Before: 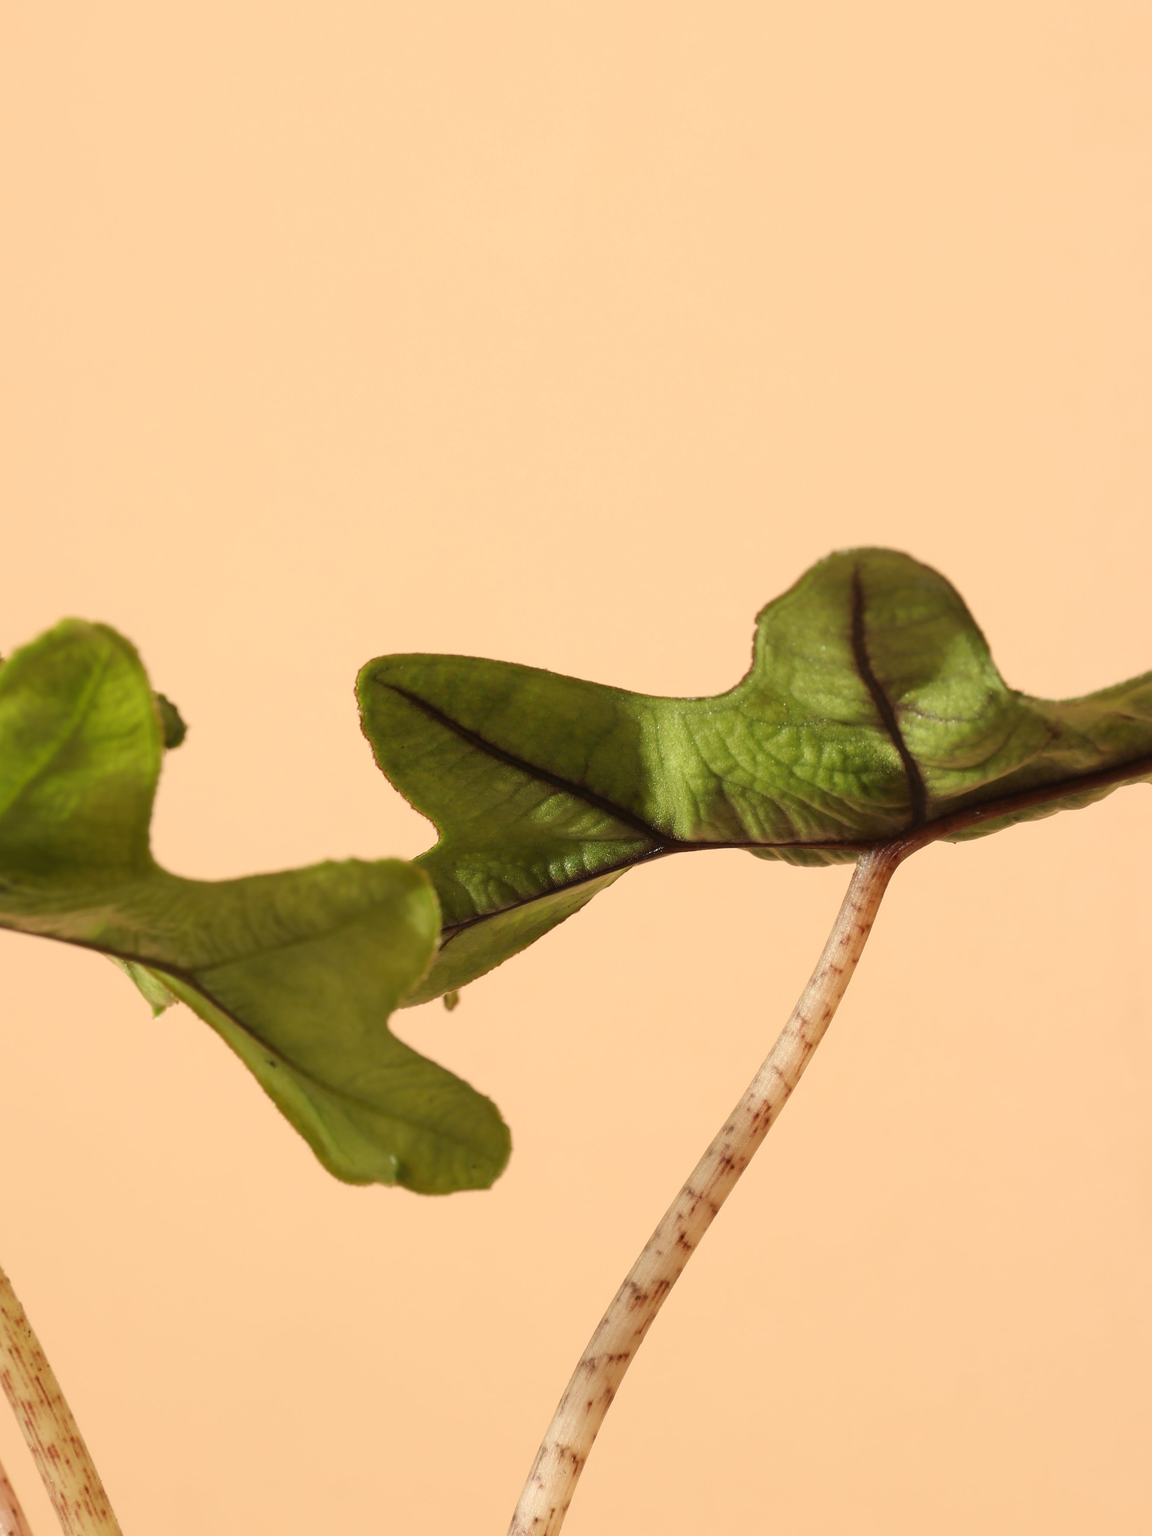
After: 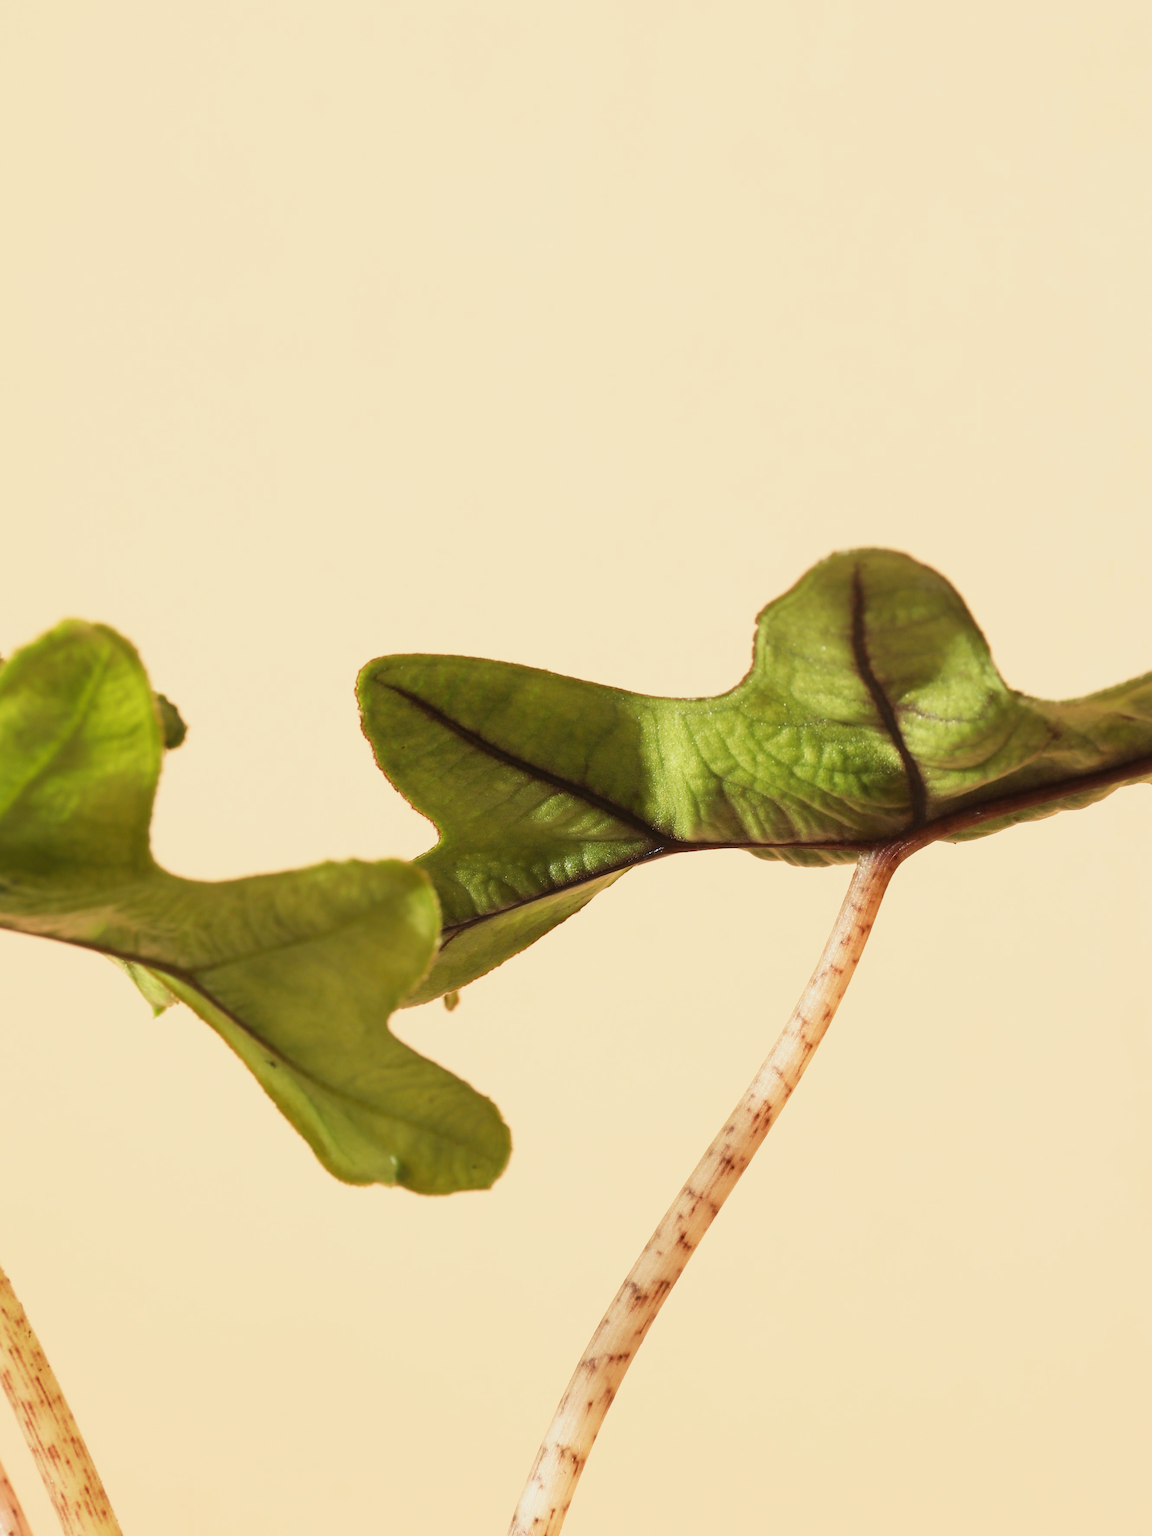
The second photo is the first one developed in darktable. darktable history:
base curve: curves: ch0 [(0, 0) (0.088, 0.125) (0.176, 0.251) (0.354, 0.501) (0.613, 0.749) (1, 0.877)], preserve colors none
